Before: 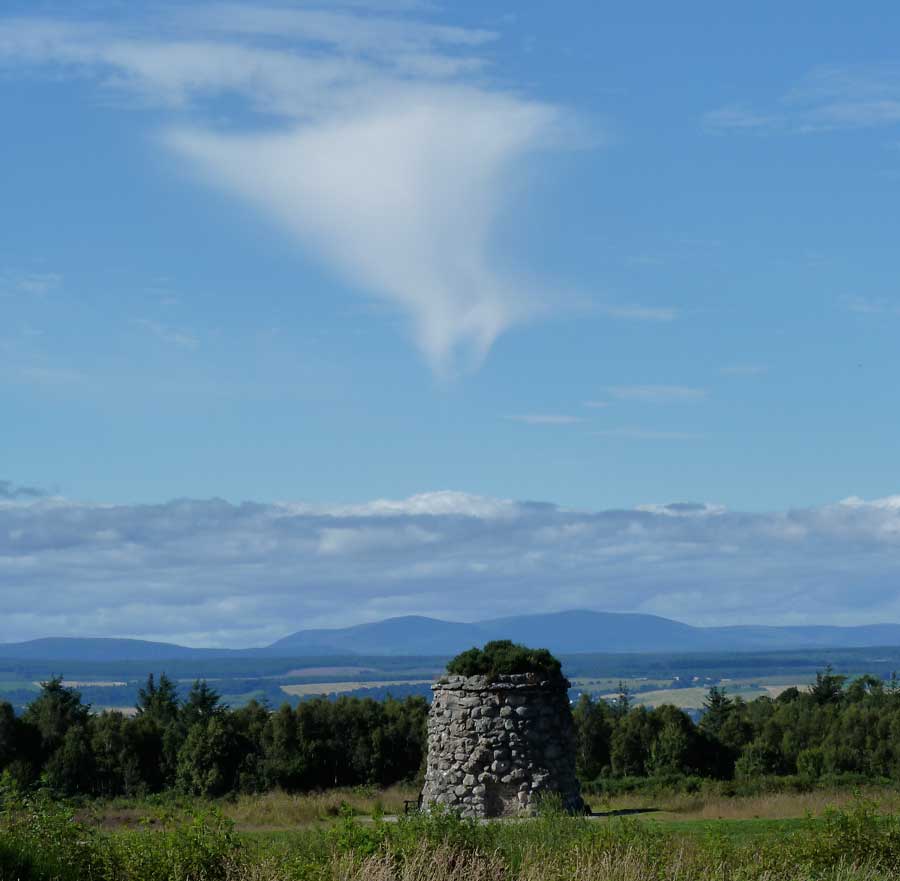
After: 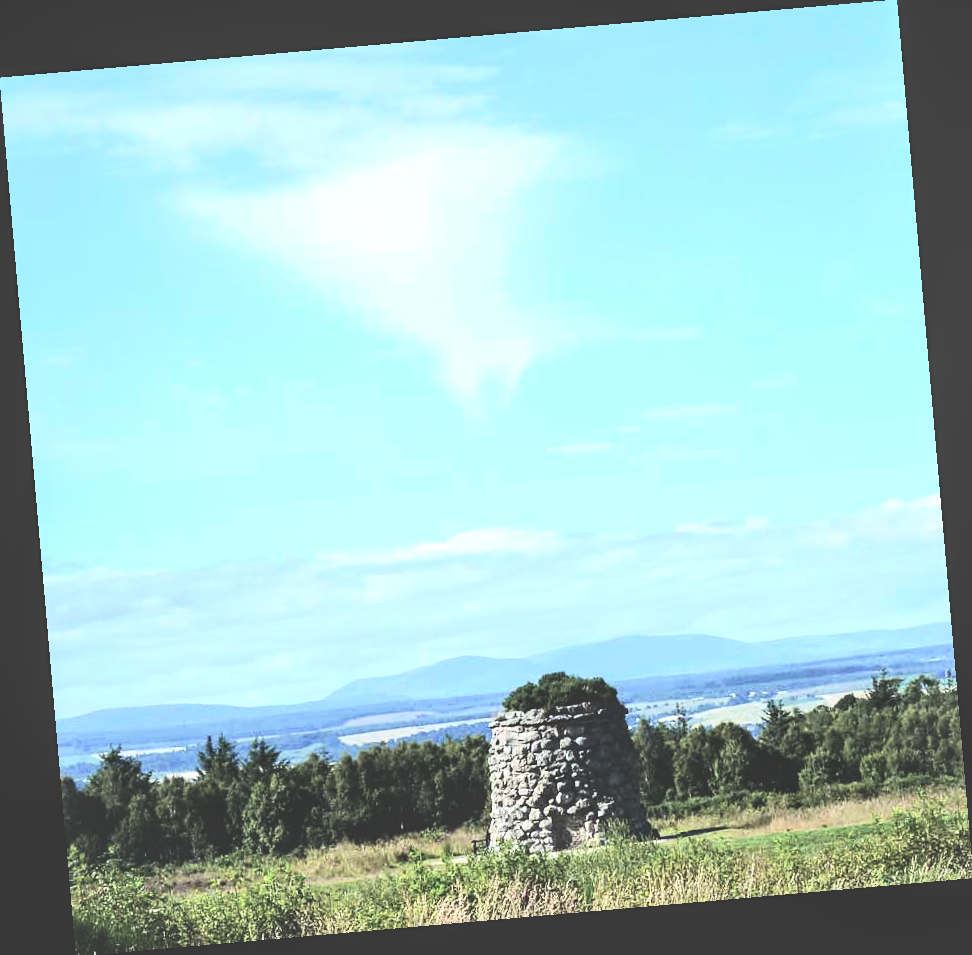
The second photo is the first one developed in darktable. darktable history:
exposure: black level correction -0.023, exposure 1.397 EV, compensate highlight preservation false
local contrast: on, module defaults
rotate and perspective: rotation -4.98°, automatic cropping off
contrast brightness saturation: contrast 0.39, brightness 0.1
sharpen: amount 0.2
